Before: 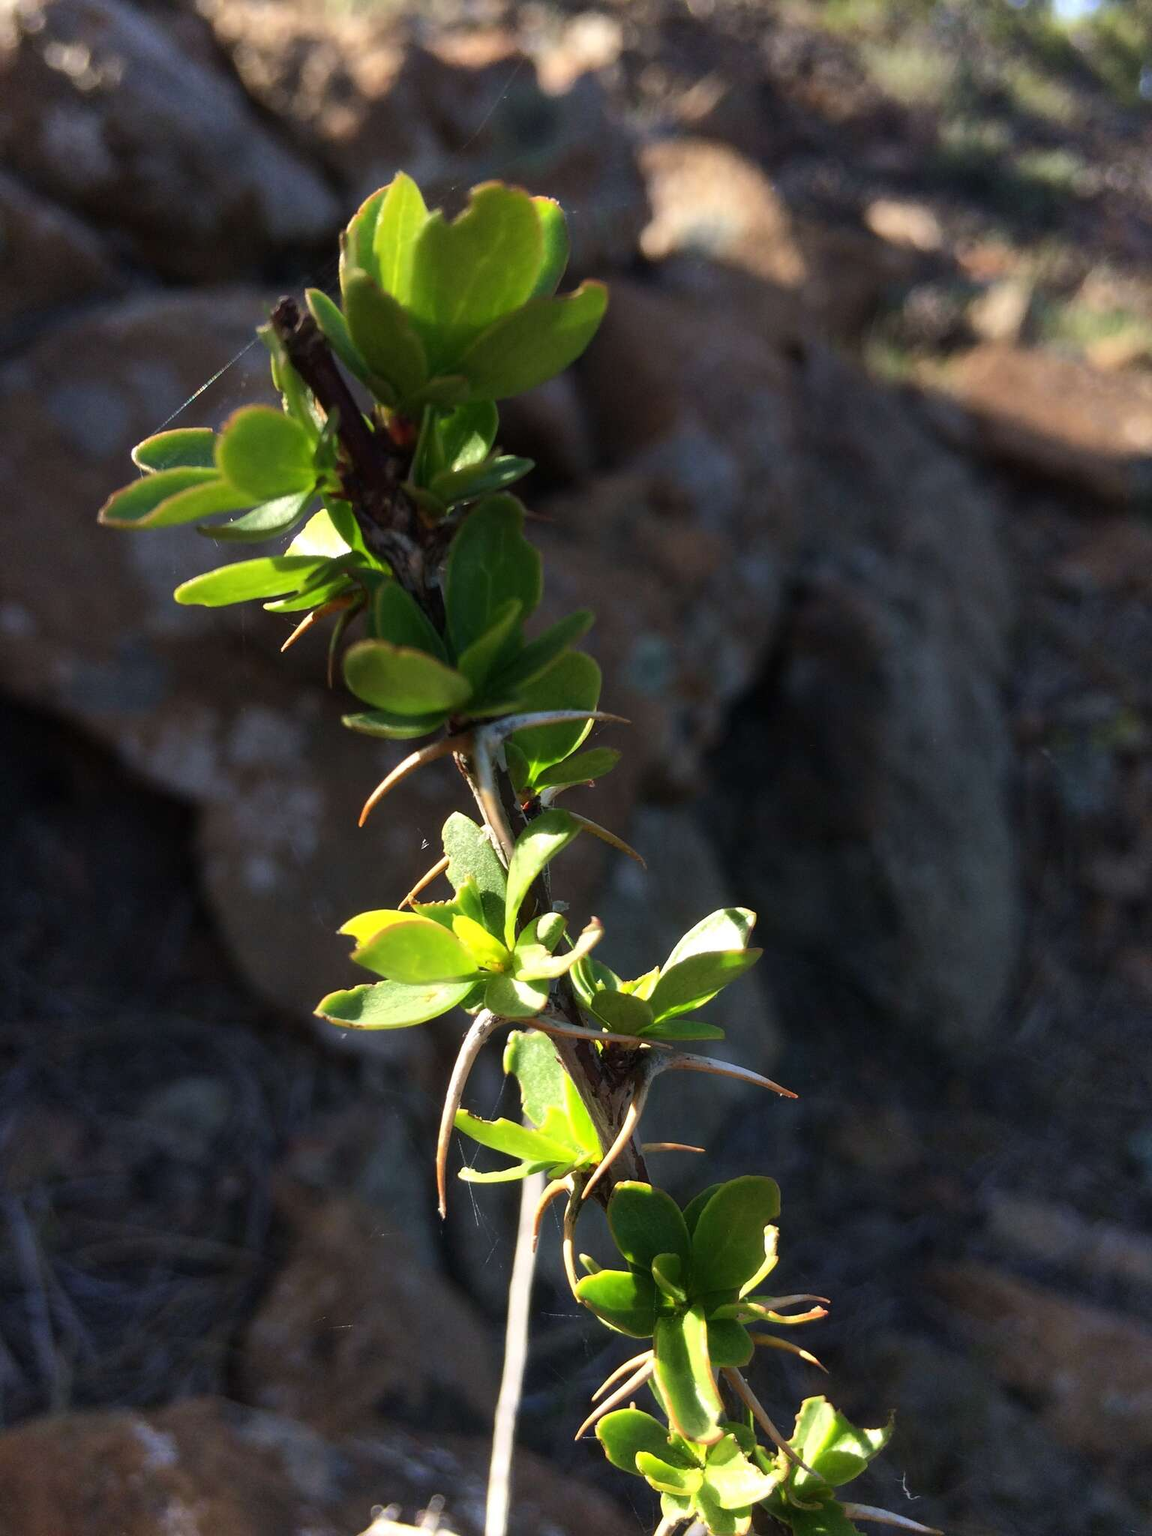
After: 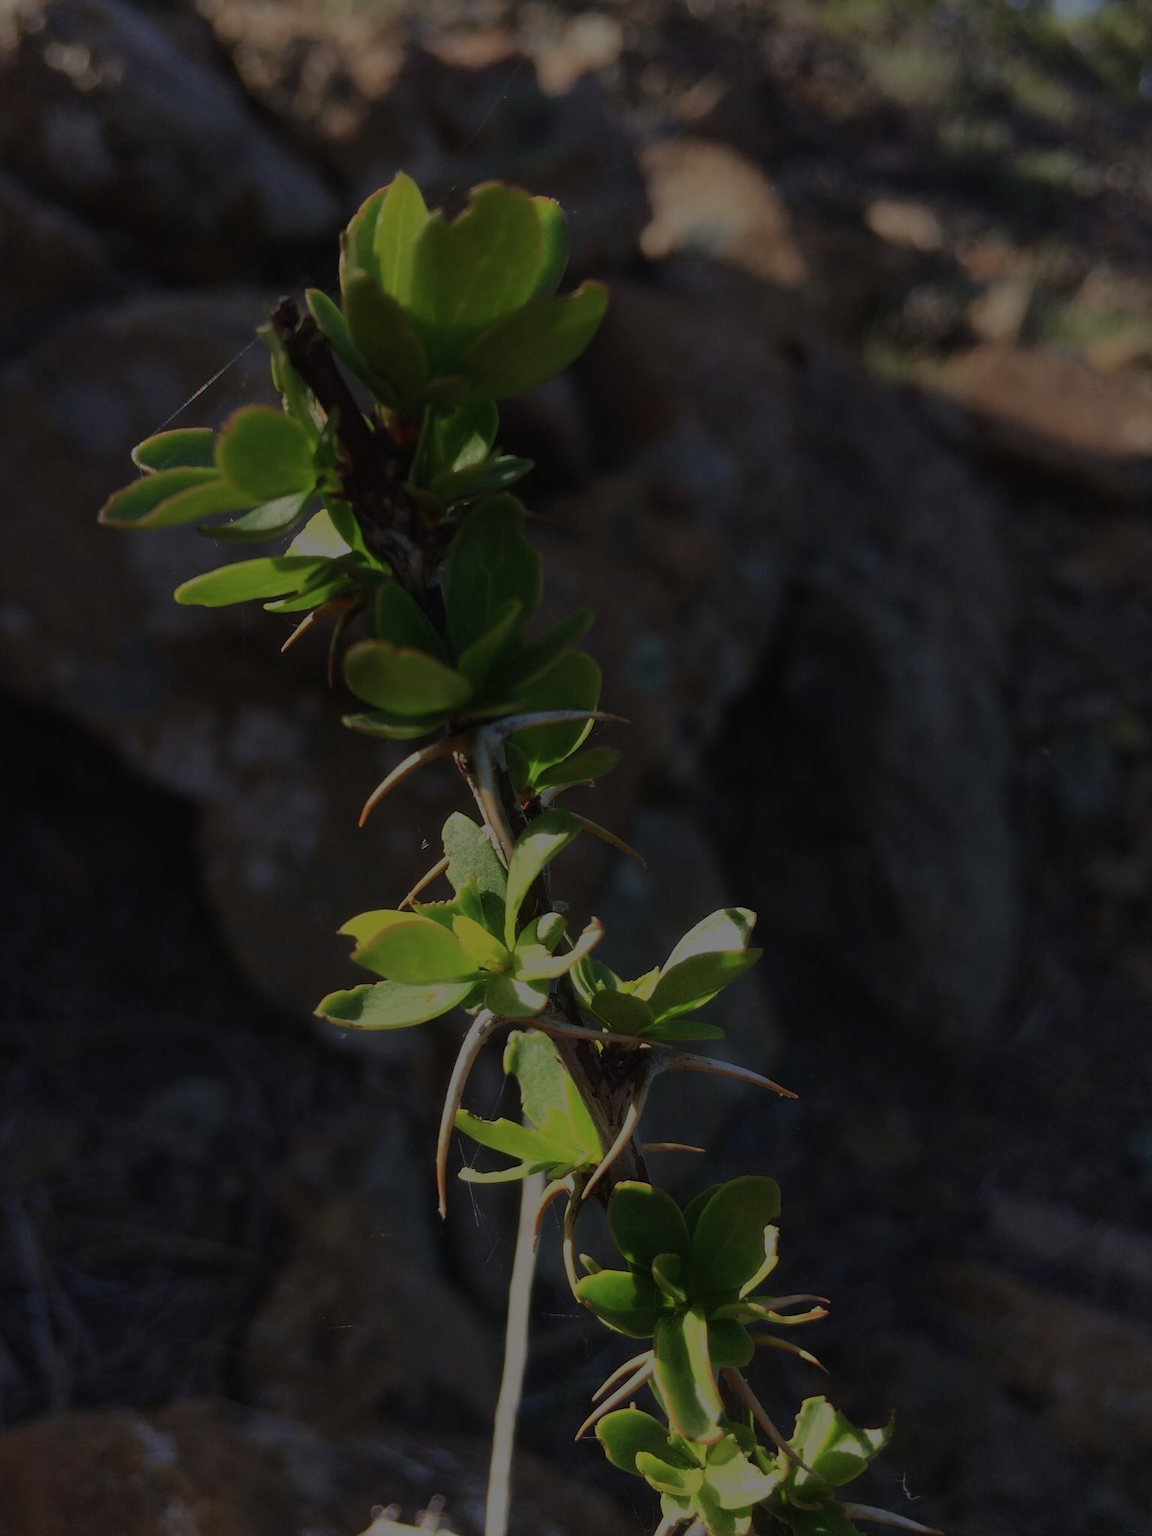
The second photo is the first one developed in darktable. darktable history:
color balance rgb: power › chroma 0.222%, power › hue 62.07°, global offset › luminance 0.517%, linear chroma grading › global chroma 15.024%, perceptual saturation grading › global saturation 0.805%, perceptual brilliance grading › global brilliance -48.208%
